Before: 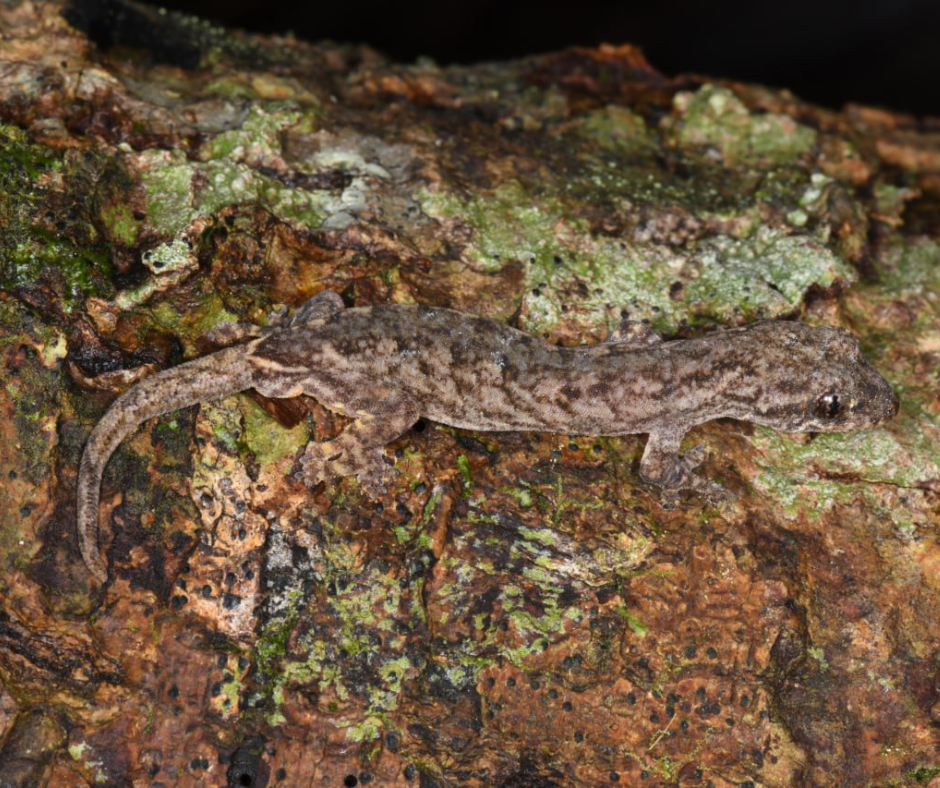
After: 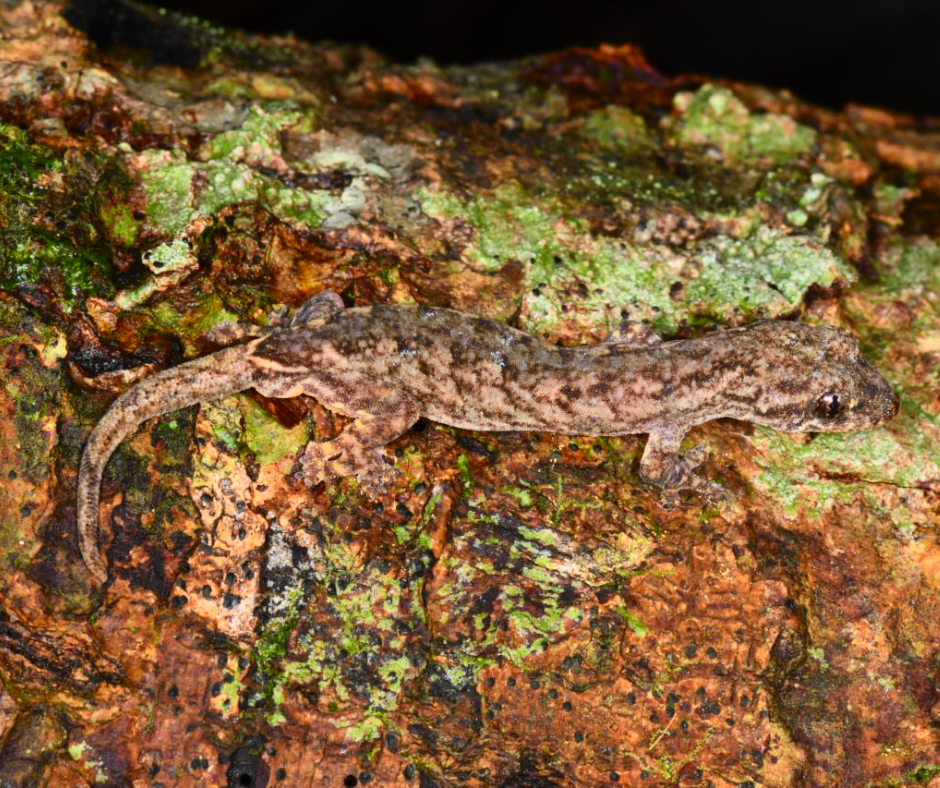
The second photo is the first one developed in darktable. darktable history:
tone curve: curves: ch0 [(0, 0) (0.131, 0.116) (0.316, 0.345) (0.501, 0.584) (0.629, 0.732) (0.812, 0.888) (1, 0.974)]; ch1 [(0, 0) (0.366, 0.367) (0.475, 0.453) (0.494, 0.497) (0.504, 0.503) (0.553, 0.584) (1, 1)]; ch2 [(0, 0) (0.333, 0.346) (0.375, 0.375) (0.424, 0.43) (0.476, 0.492) (0.502, 0.501) (0.533, 0.556) (0.566, 0.599) (0.614, 0.653) (1, 1)], color space Lab, independent channels, preserve colors none
color balance: output saturation 110%
